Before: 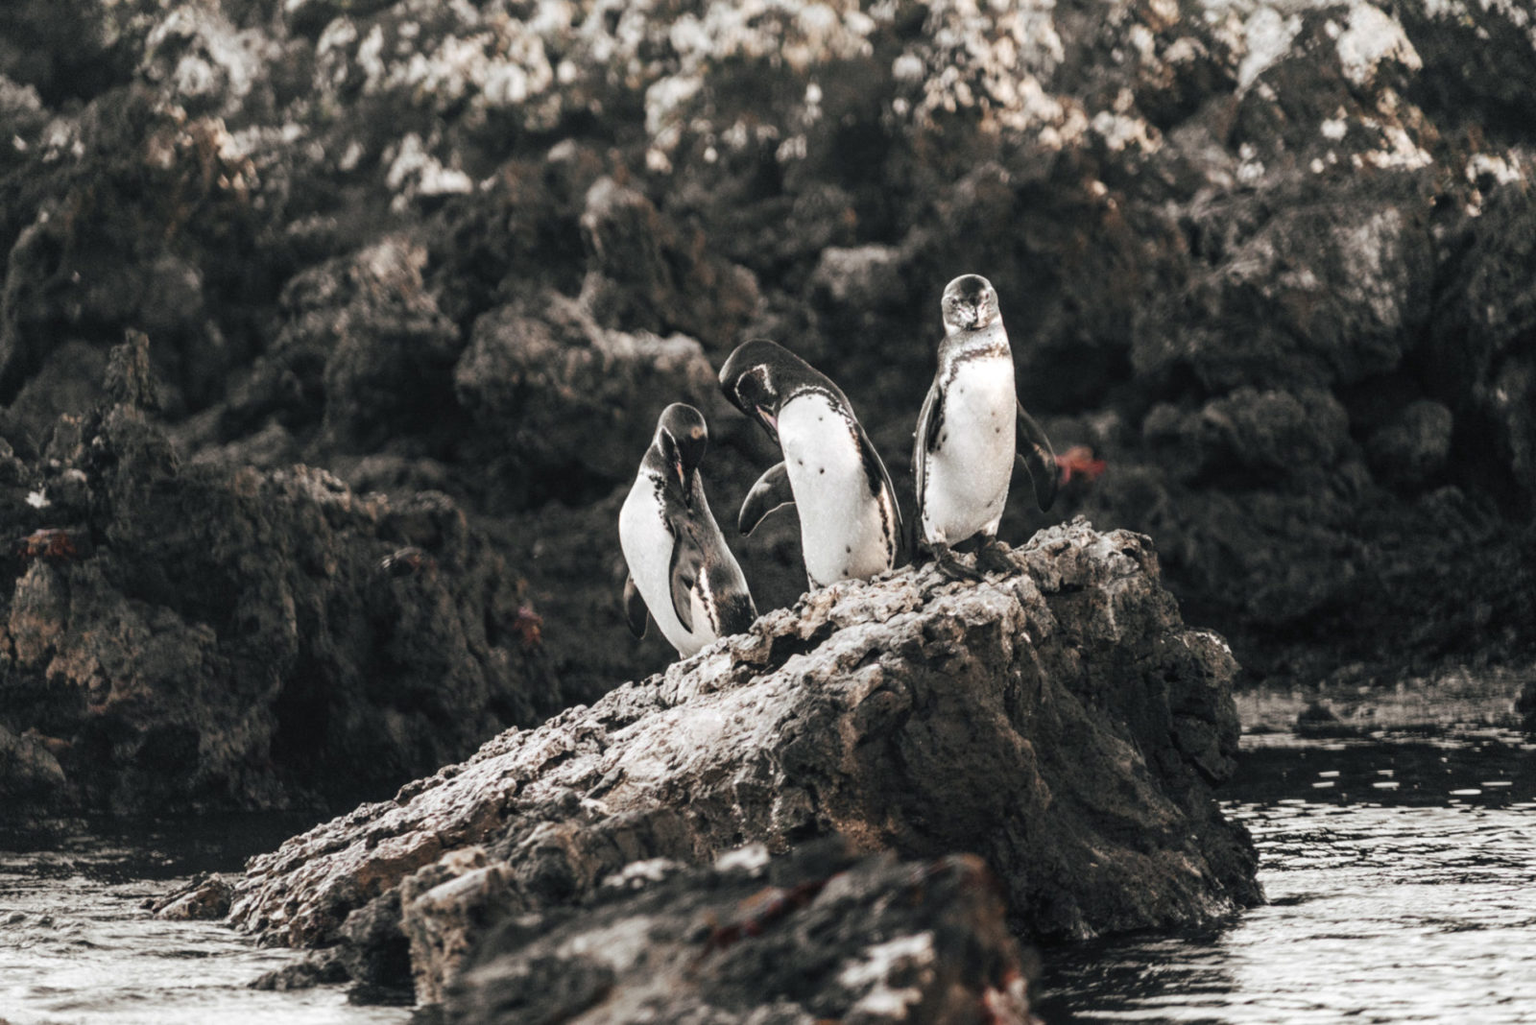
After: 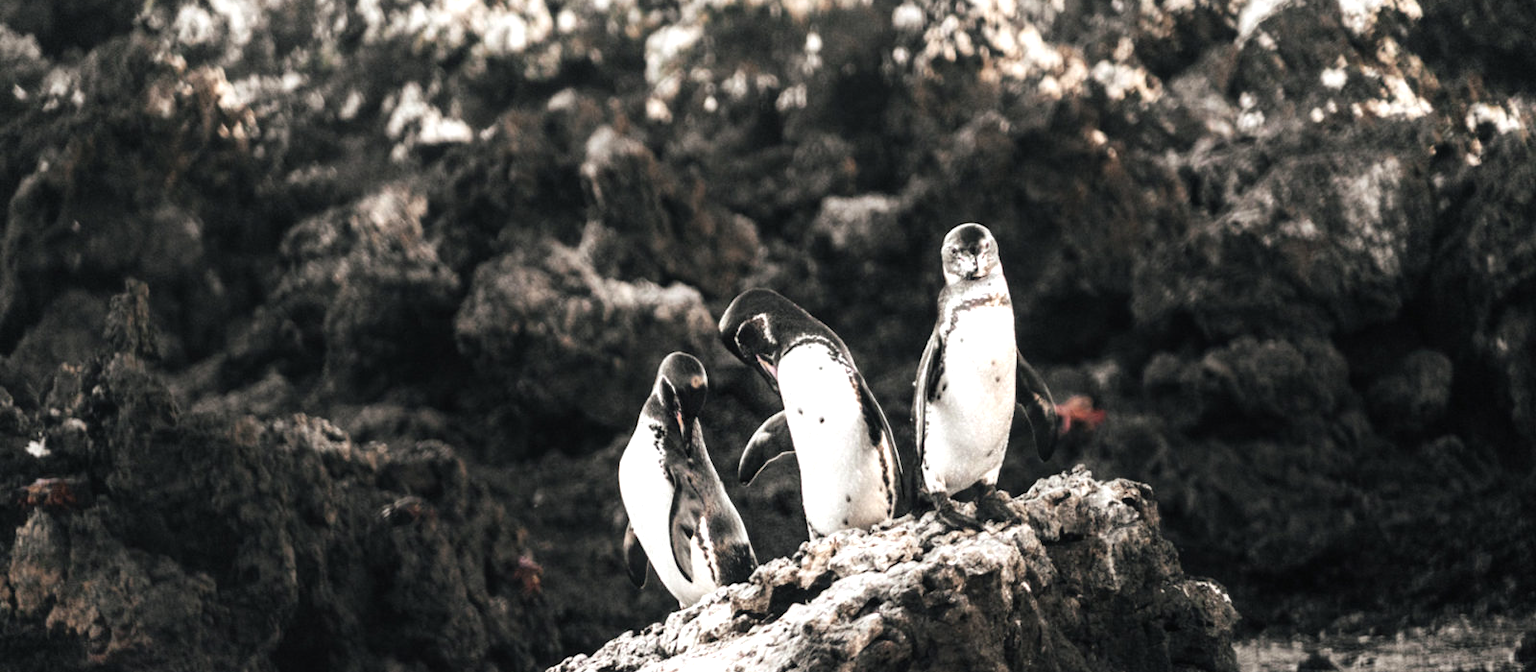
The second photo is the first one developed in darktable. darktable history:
crop and rotate: top 4.964%, bottom 29.349%
tone equalizer: -8 EV -0.771 EV, -7 EV -0.705 EV, -6 EV -0.572 EV, -5 EV -0.371 EV, -3 EV 0.37 EV, -2 EV 0.6 EV, -1 EV 0.677 EV, +0 EV 0.747 EV, luminance estimator HSV value / RGB max
